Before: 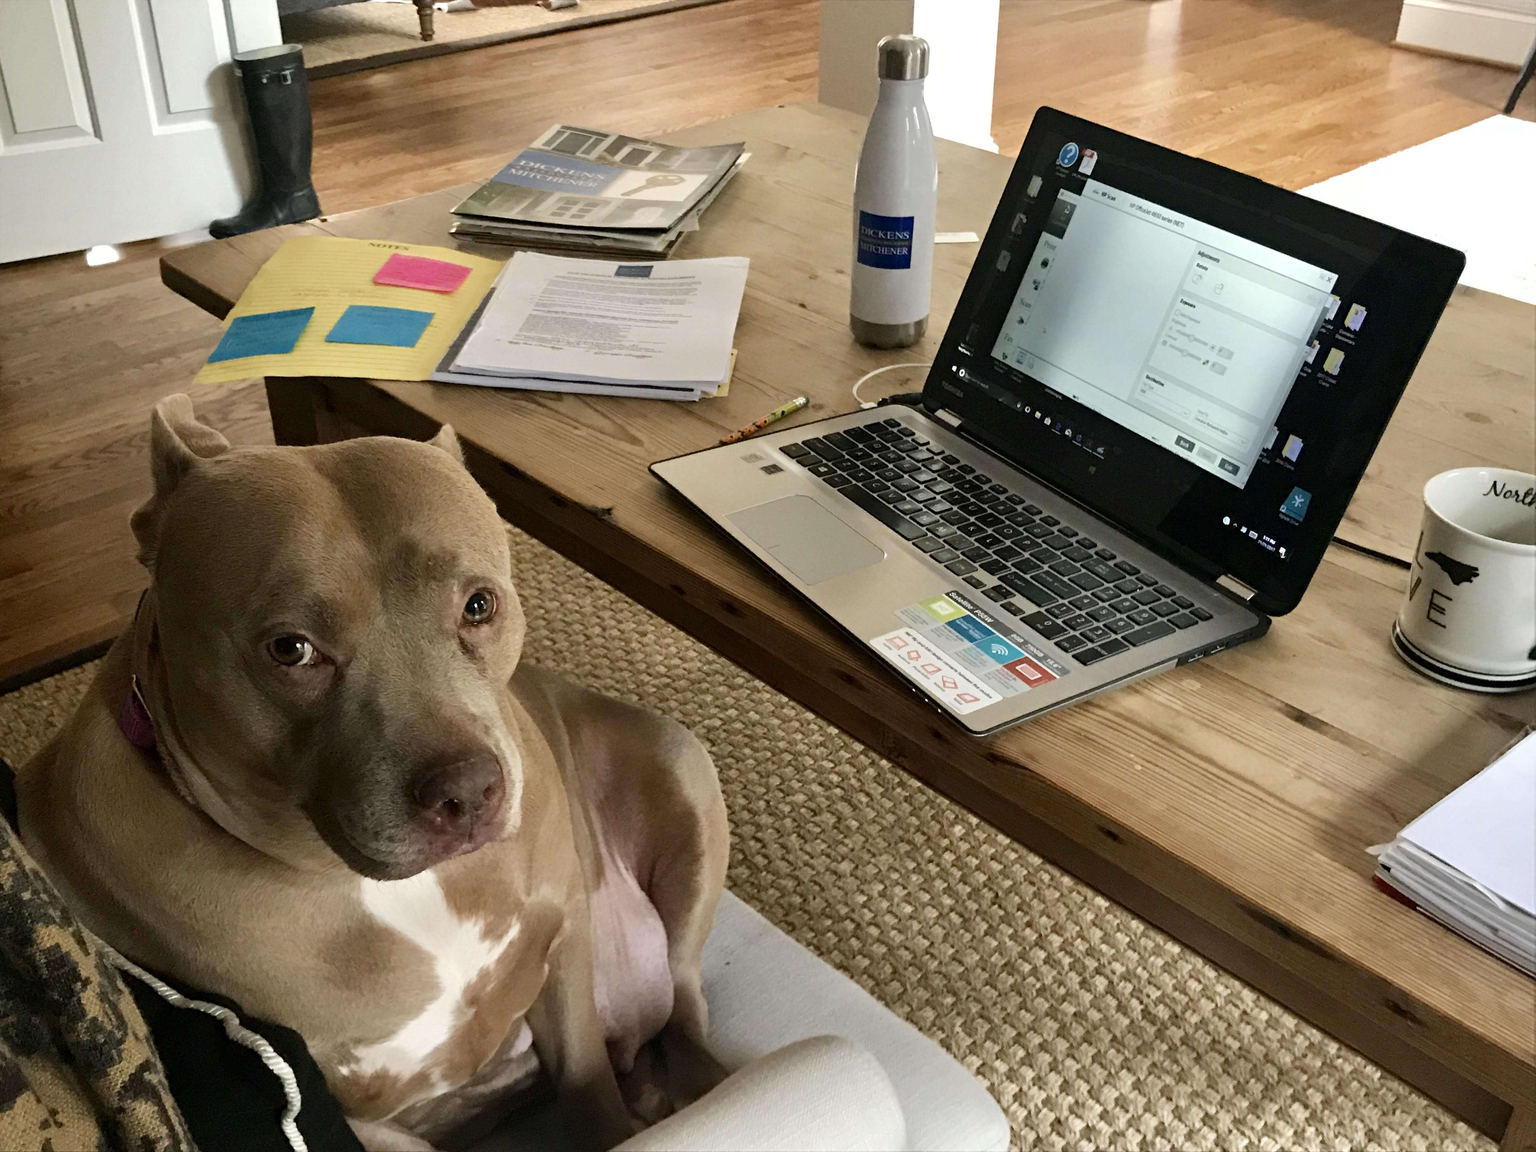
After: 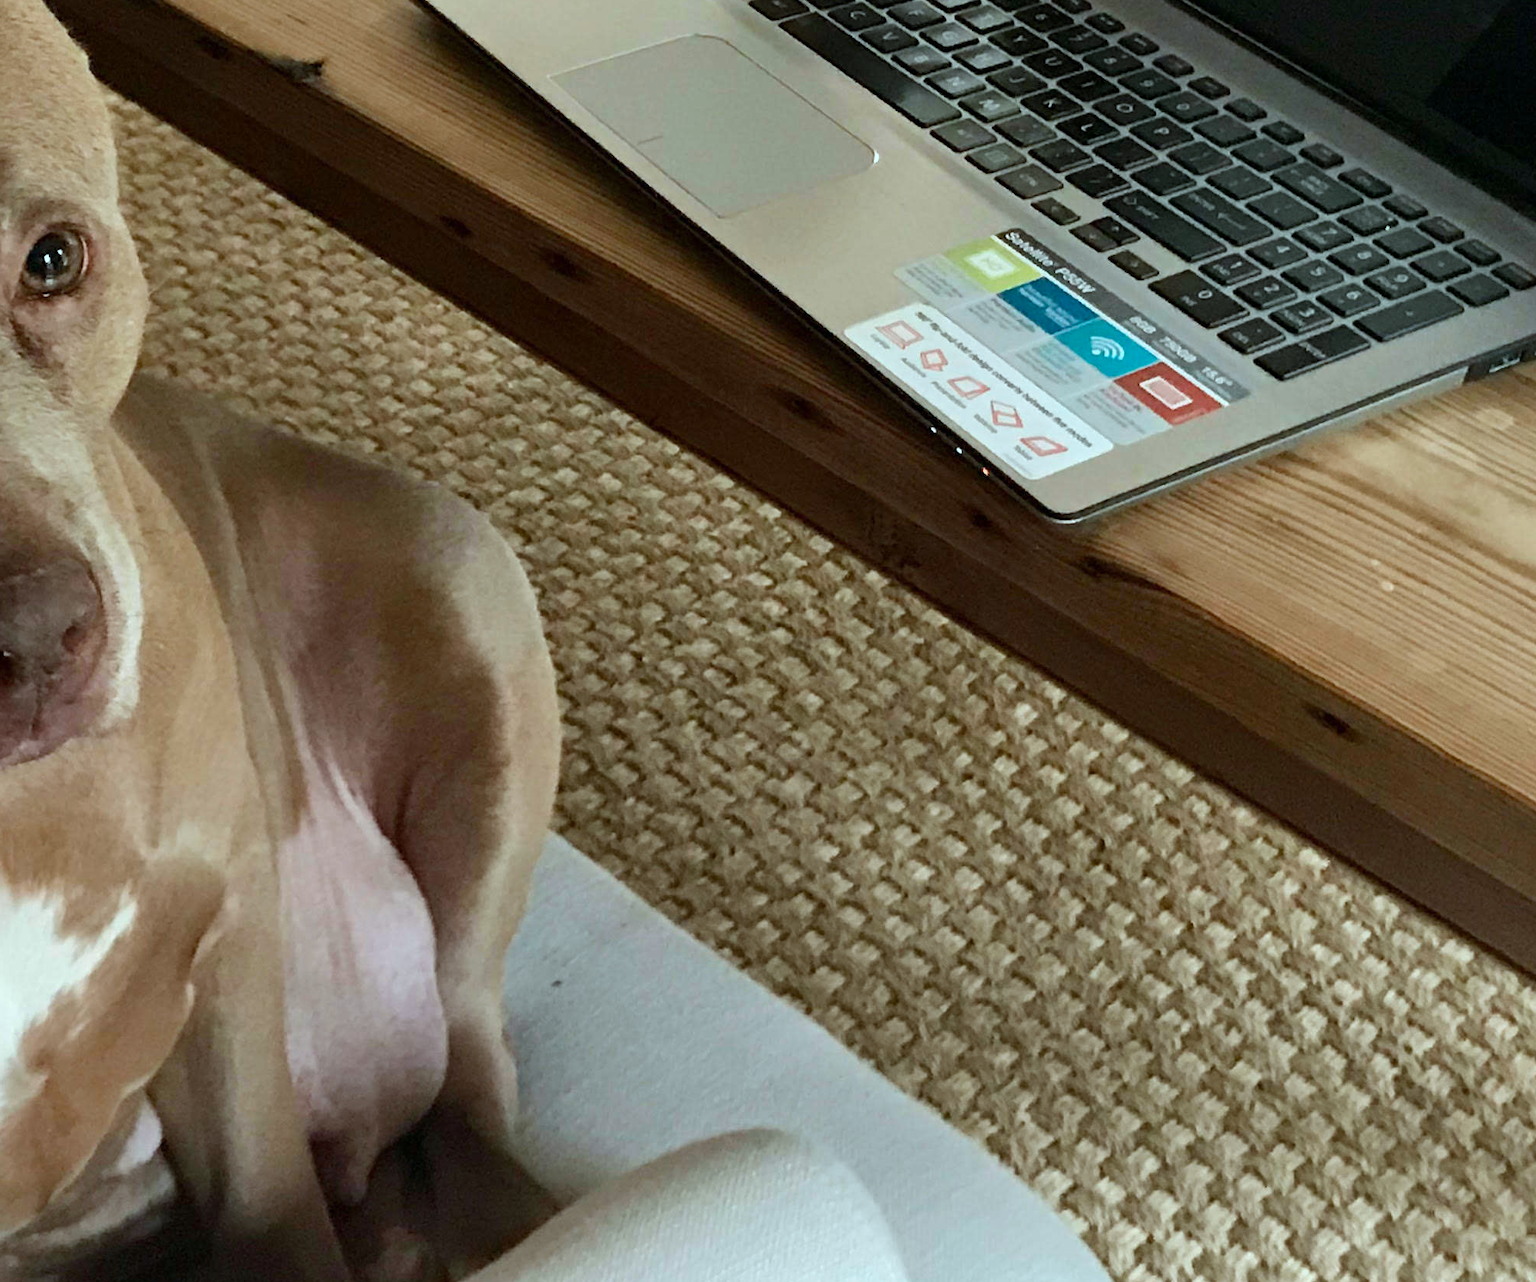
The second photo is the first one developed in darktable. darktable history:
color correction: highlights a* -10.02, highlights b* -9.77
crop: left 29.465%, top 41.481%, right 21.109%, bottom 3.516%
